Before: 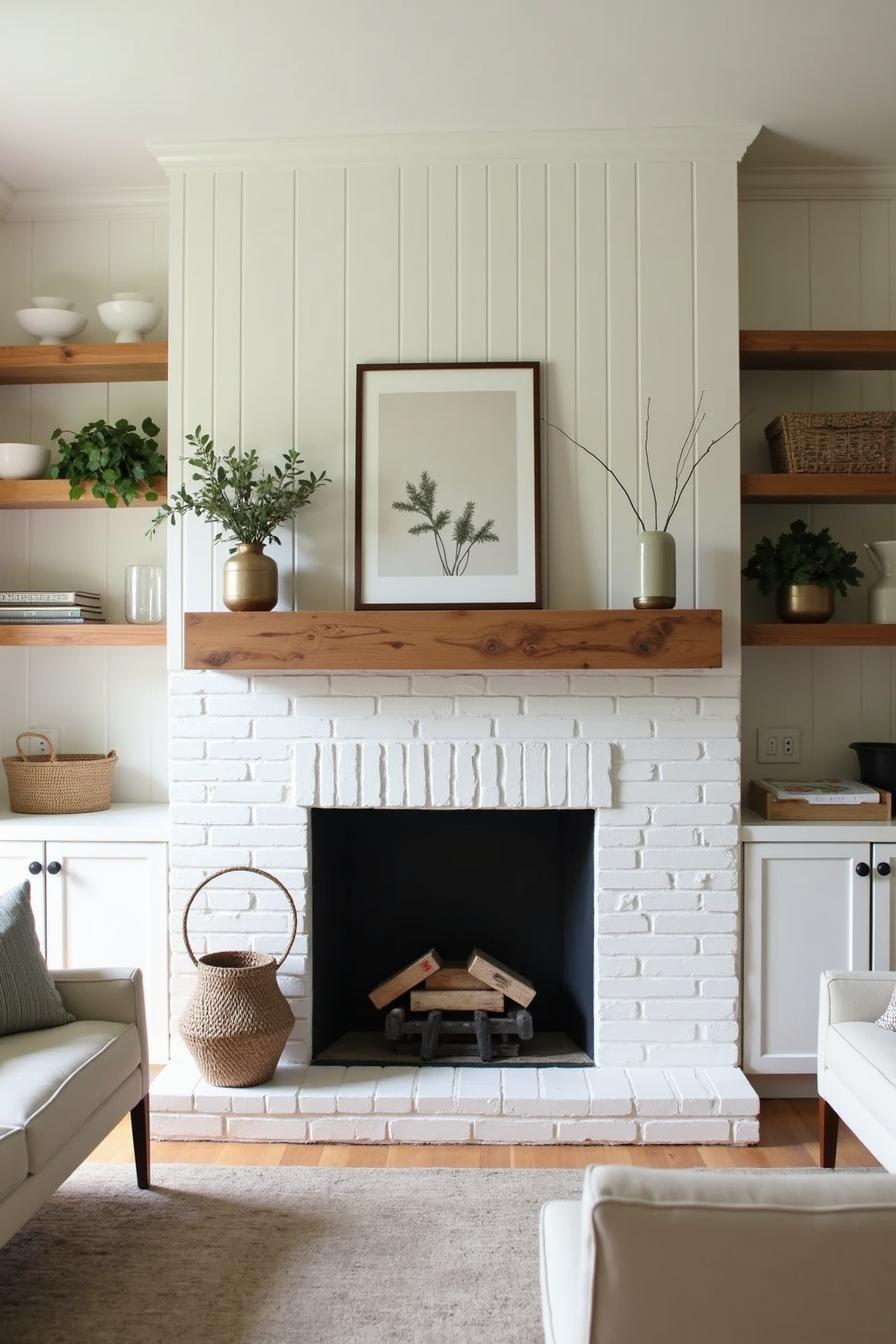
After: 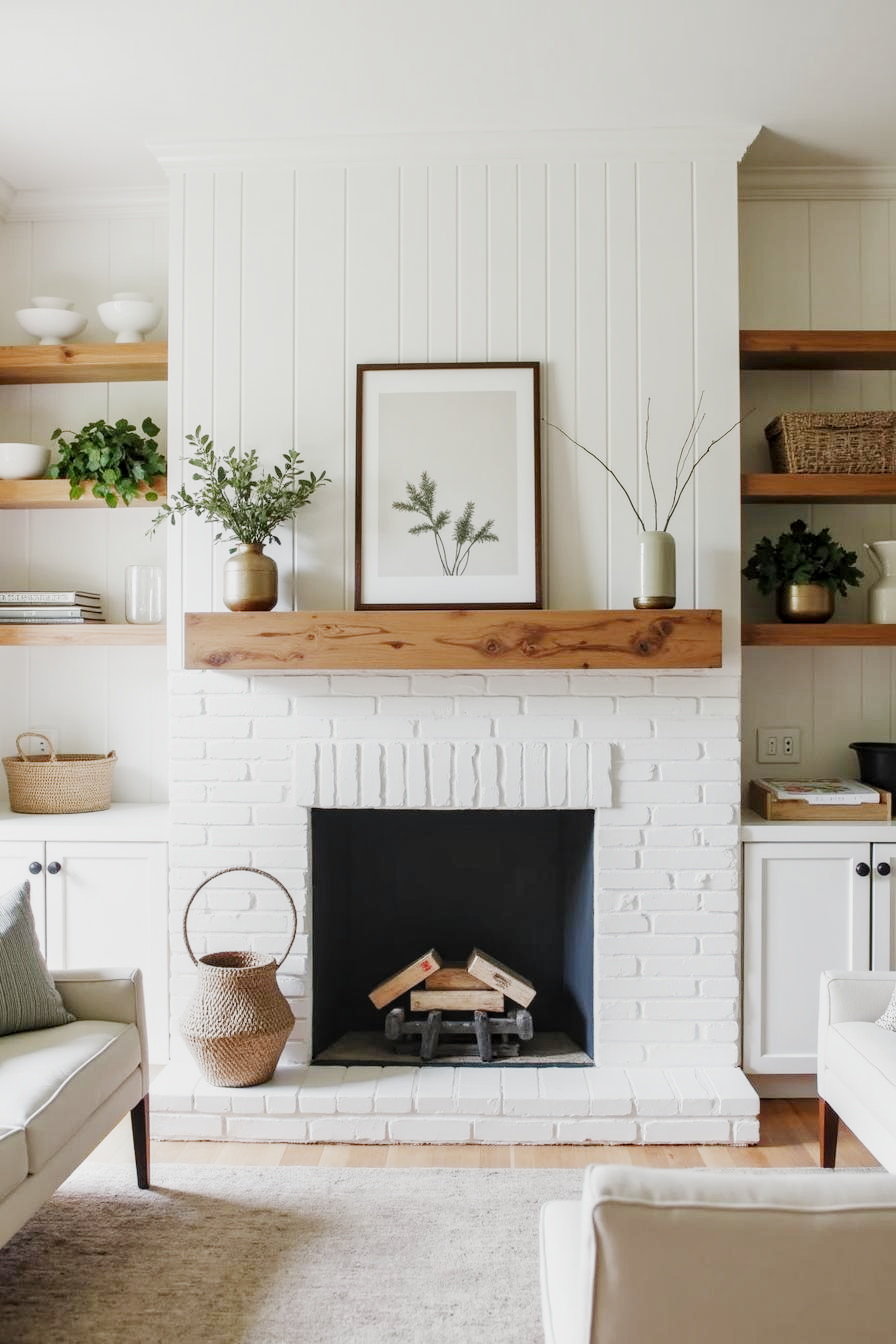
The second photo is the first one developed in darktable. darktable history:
exposure: black level correction 0, exposure 1.123 EV, compensate highlight preservation false
local contrast: on, module defaults
filmic rgb: black relative exposure -7.65 EV, white relative exposure 4.56 EV, hardness 3.61, preserve chrominance no, color science v5 (2021), contrast in shadows safe, contrast in highlights safe
